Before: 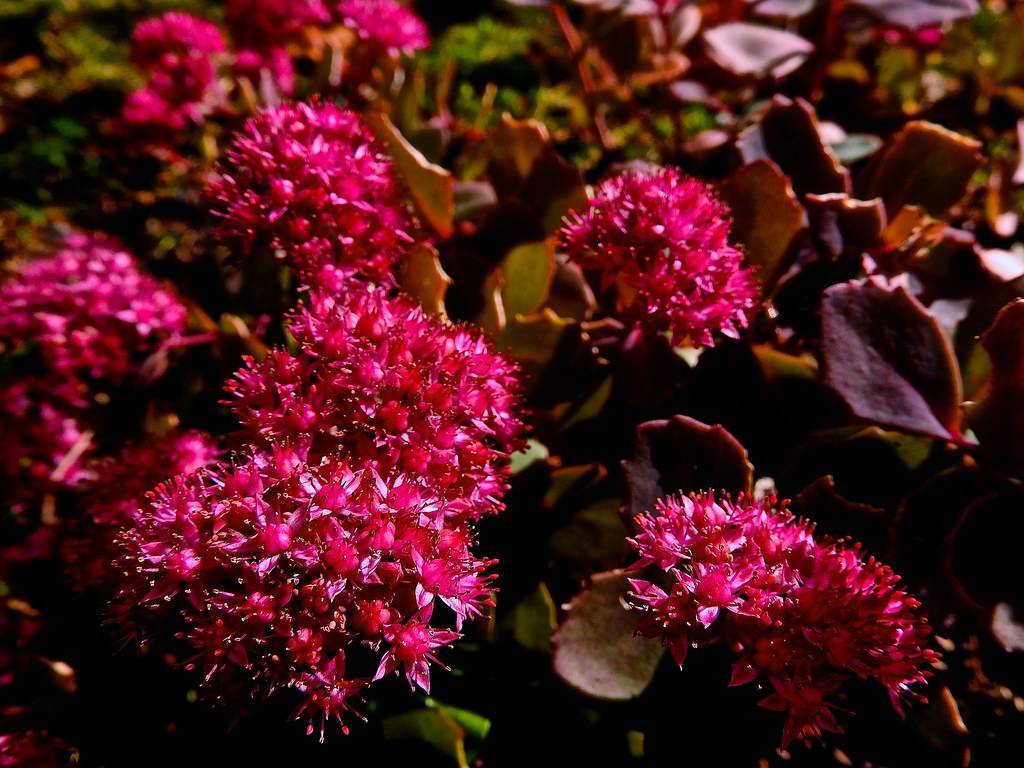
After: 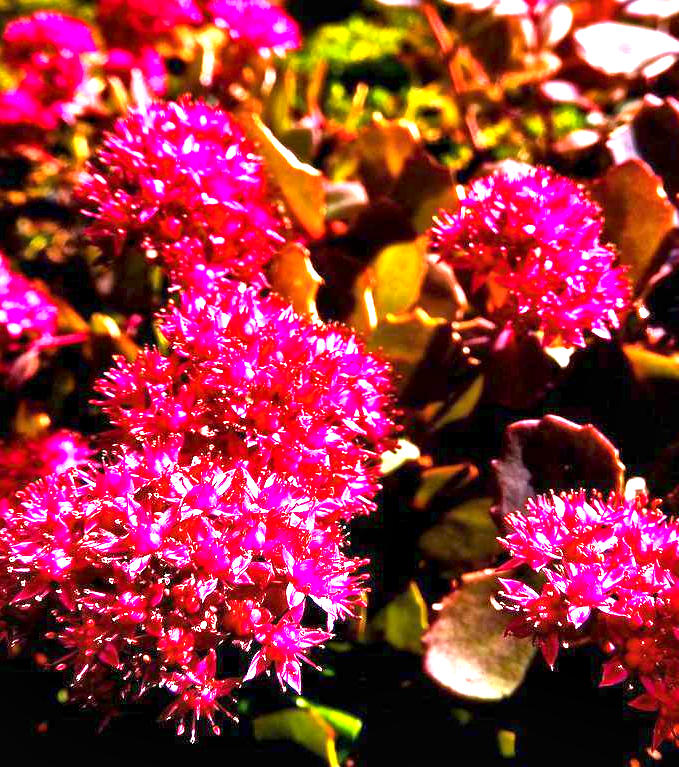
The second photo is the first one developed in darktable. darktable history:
local contrast: mode bilateral grid, contrast 20, coarseness 50, detail 132%, midtone range 0.2
color balance rgb: perceptual saturation grading › global saturation 0.092%, perceptual brilliance grading › global brilliance 19.706%
crop and rotate: left 12.659%, right 20.96%
exposure: exposure 2.042 EV, compensate exposure bias true, compensate highlight preservation false
